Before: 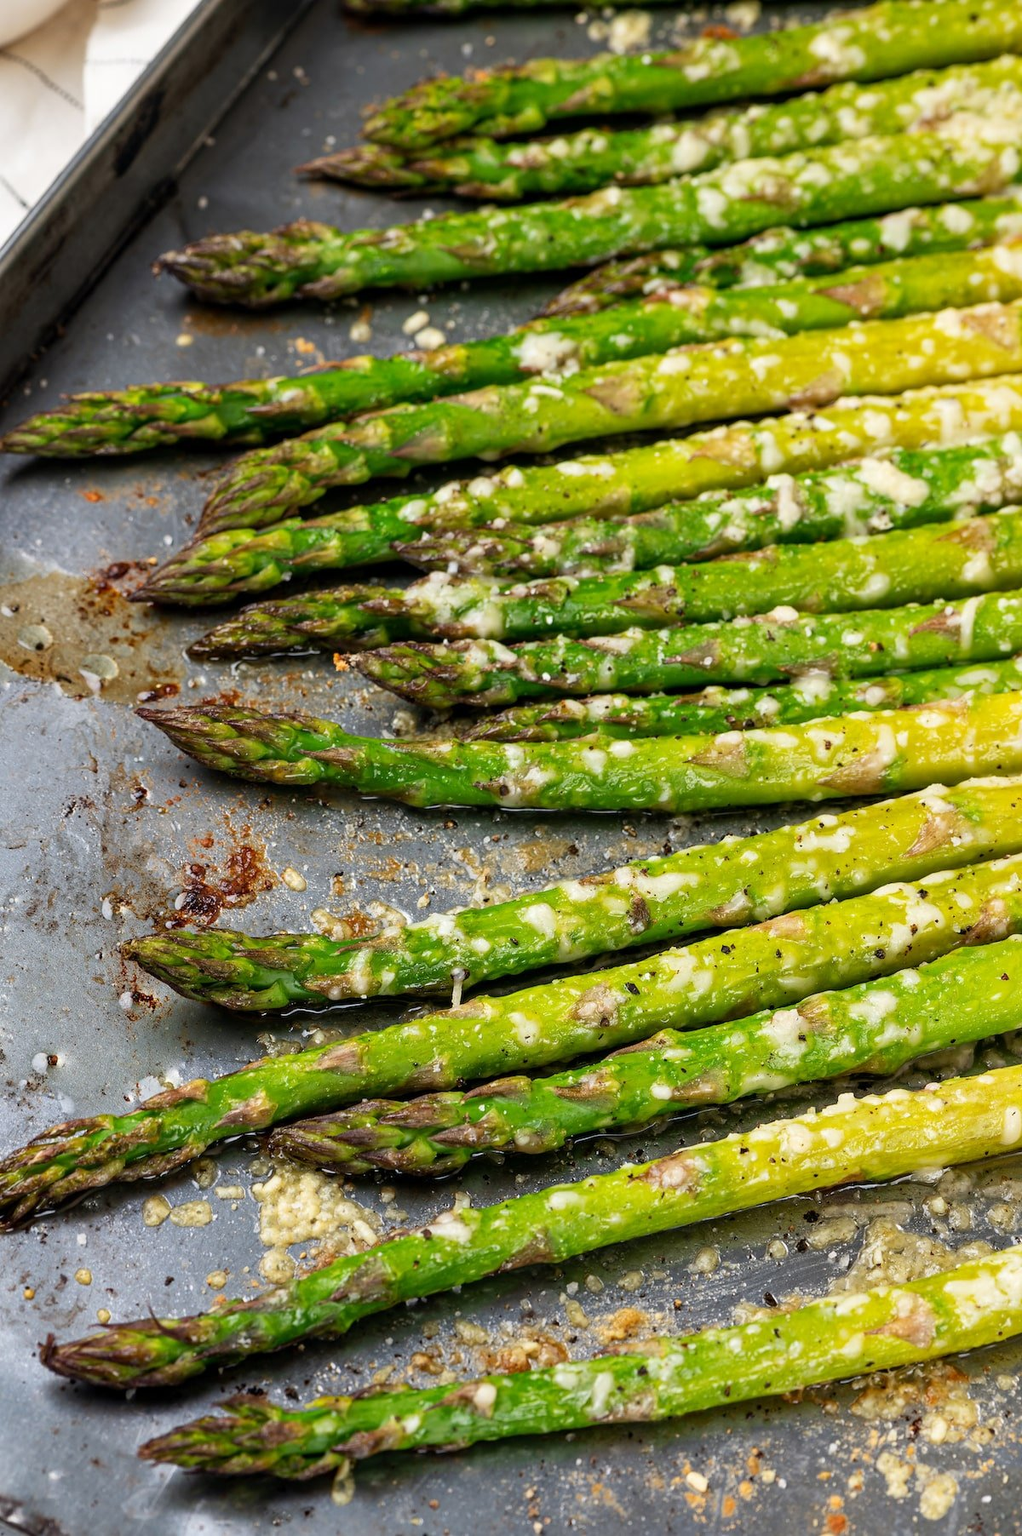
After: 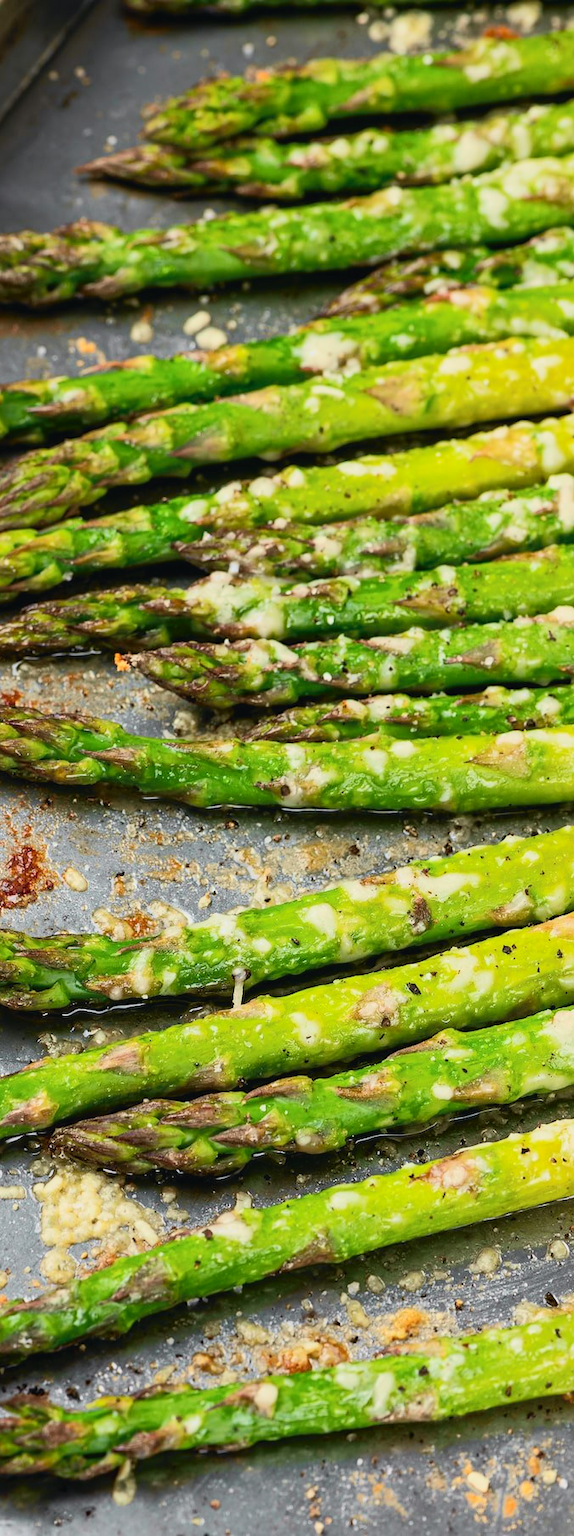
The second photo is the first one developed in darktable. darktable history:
crop: left 21.496%, right 22.254%
tone curve: curves: ch0 [(0, 0.026) (0.181, 0.223) (0.405, 0.46) (0.456, 0.528) (0.634, 0.728) (0.877, 0.89) (0.984, 0.935)]; ch1 [(0, 0) (0.443, 0.43) (0.492, 0.488) (0.566, 0.579) (0.595, 0.625) (0.65, 0.657) (0.696, 0.725) (1, 1)]; ch2 [(0, 0) (0.33, 0.301) (0.421, 0.443) (0.447, 0.489) (0.495, 0.494) (0.537, 0.57) (0.586, 0.591) (0.663, 0.686) (1, 1)], color space Lab, independent channels, preserve colors none
